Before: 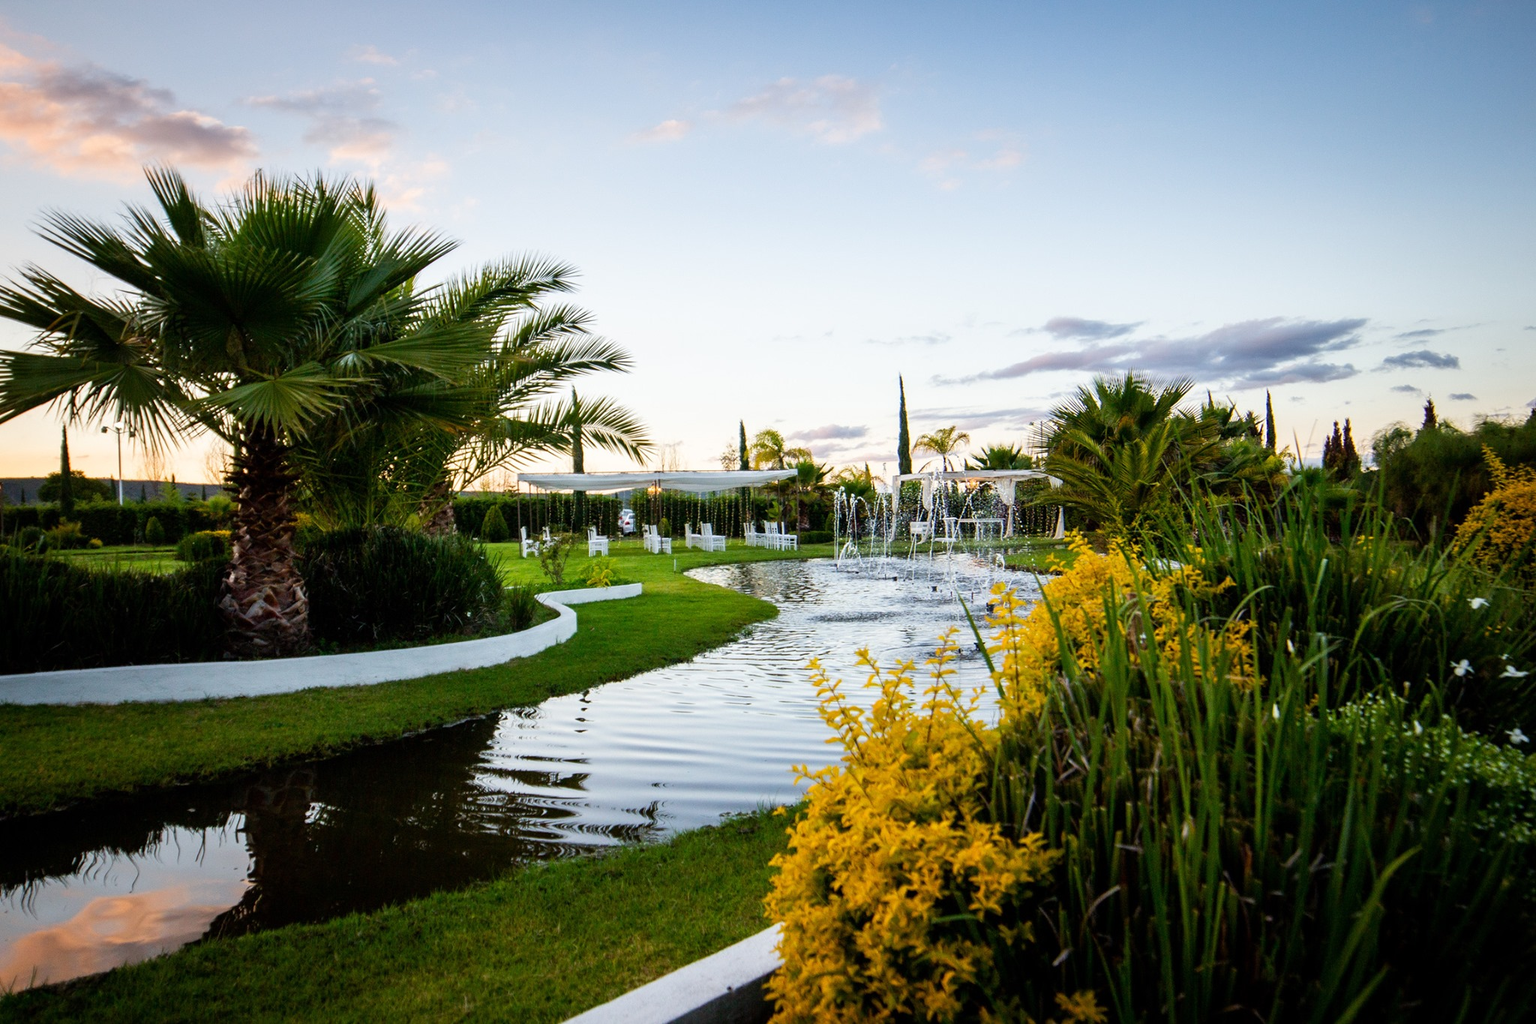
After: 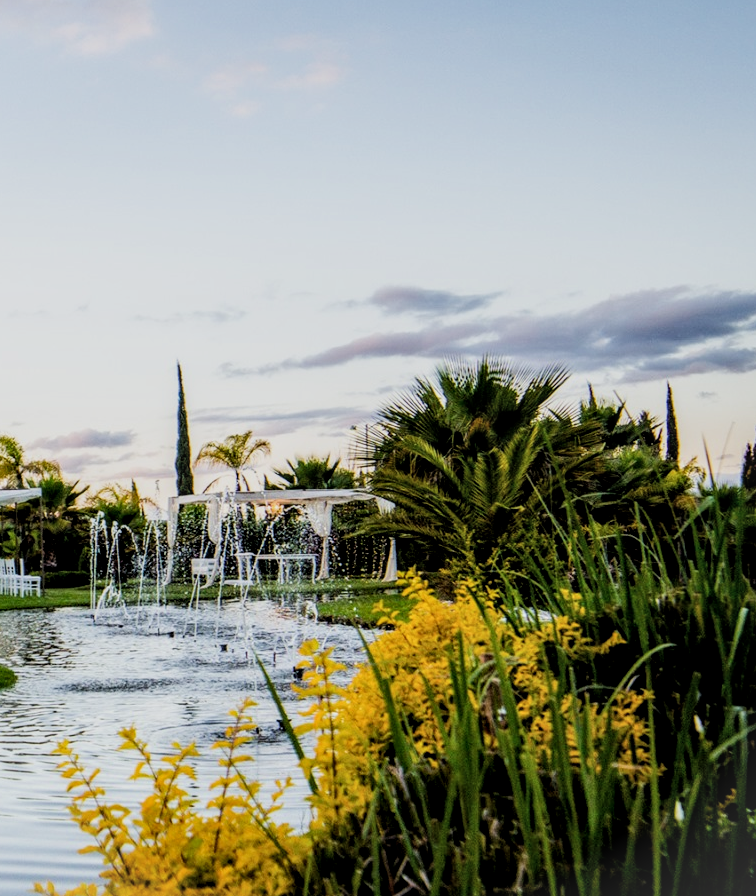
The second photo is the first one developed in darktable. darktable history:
vignetting: fall-off start 100%, brightness 0.05, saturation 0
local contrast: detail 130%
filmic rgb: black relative exposure -5 EV, hardness 2.88, contrast 1.2
crop and rotate: left 49.936%, top 10.094%, right 13.136%, bottom 24.256%
